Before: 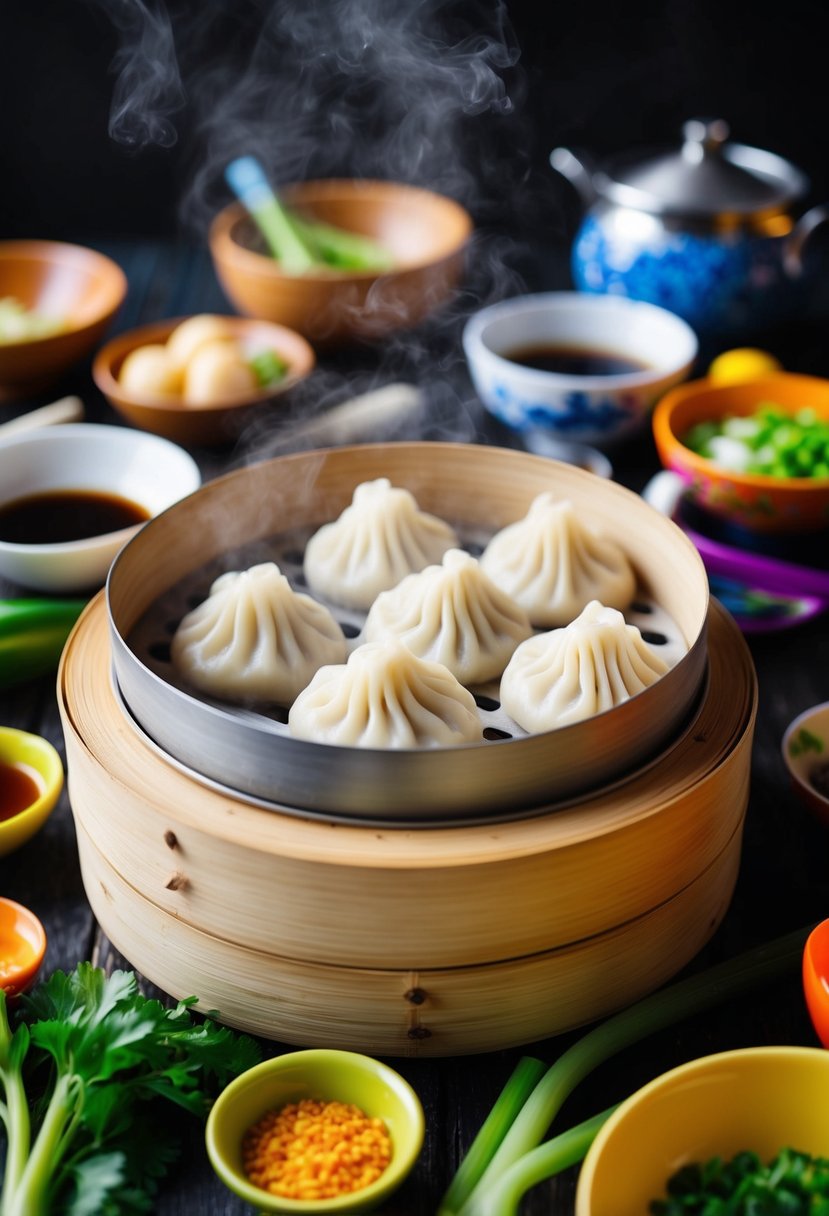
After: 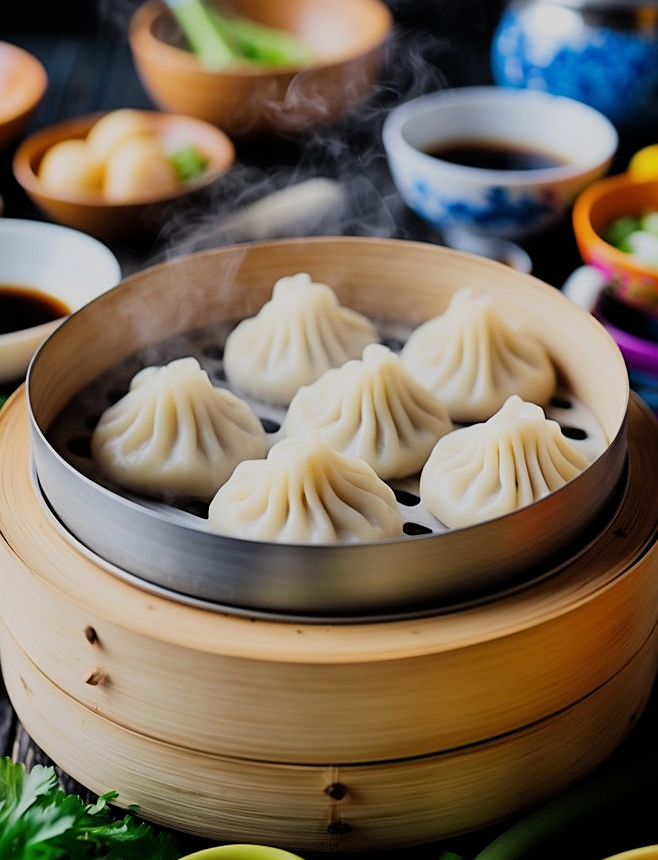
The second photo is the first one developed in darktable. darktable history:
crop: left 9.712%, top 16.928%, right 10.845%, bottom 12.332%
filmic rgb: black relative exposure -7.65 EV, white relative exposure 4.56 EV, hardness 3.61, color science v6 (2022)
sharpen: on, module defaults
